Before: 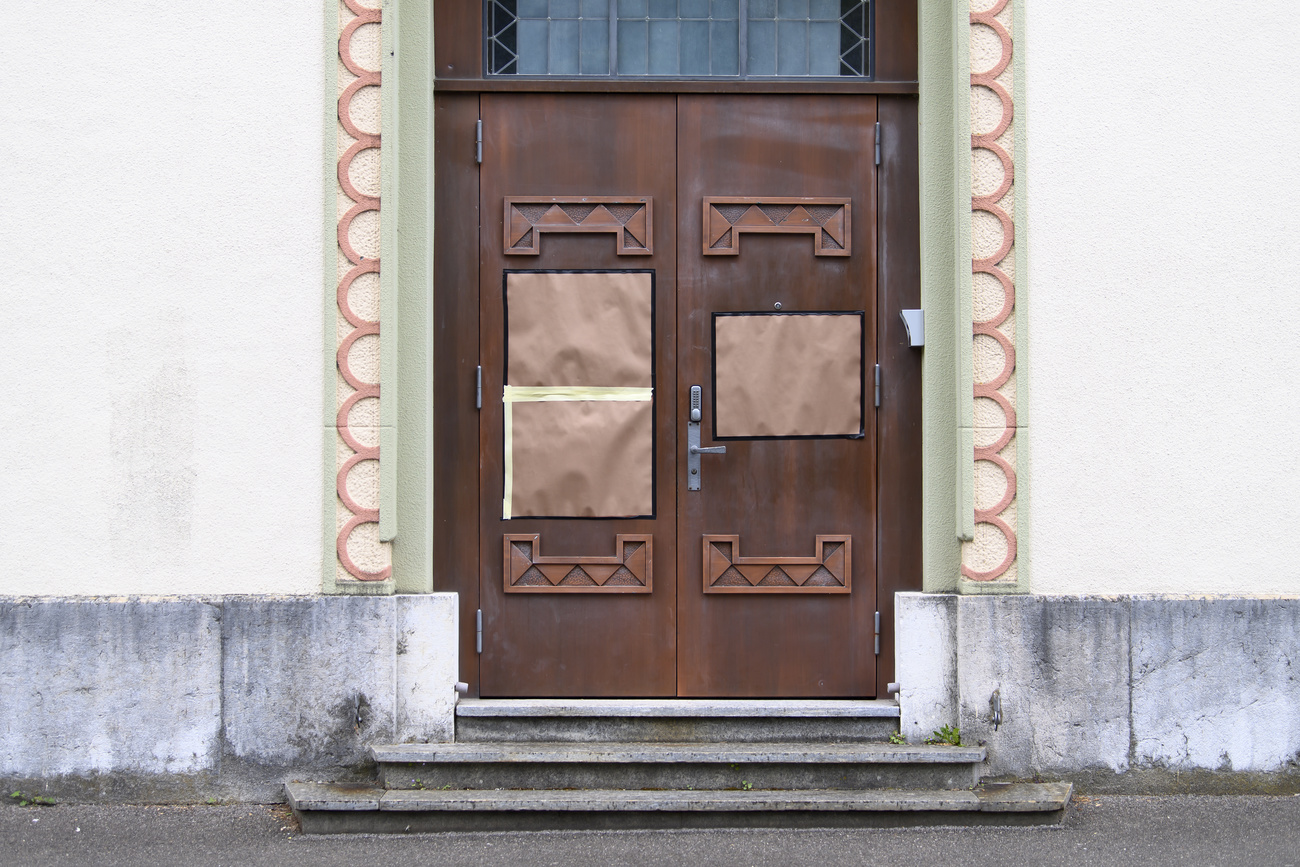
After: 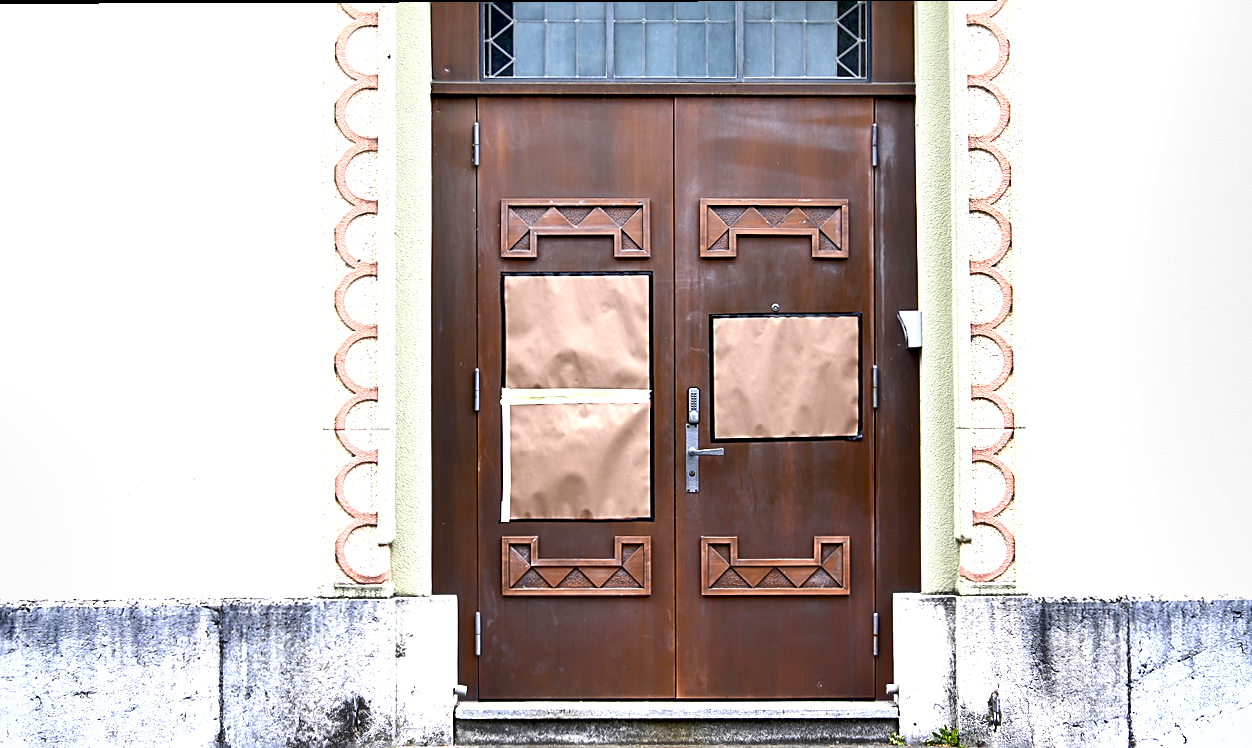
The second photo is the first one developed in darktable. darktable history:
crop and rotate: angle 0.191°, left 0.281%, right 3.599%, bottom 14.082%
shadows and highlights: radius 262.79, soften with gaussian
exposure: black level correction 0.01, exposure 1 EV, compensate highlight preservation false
sharpen: amount 0.749
